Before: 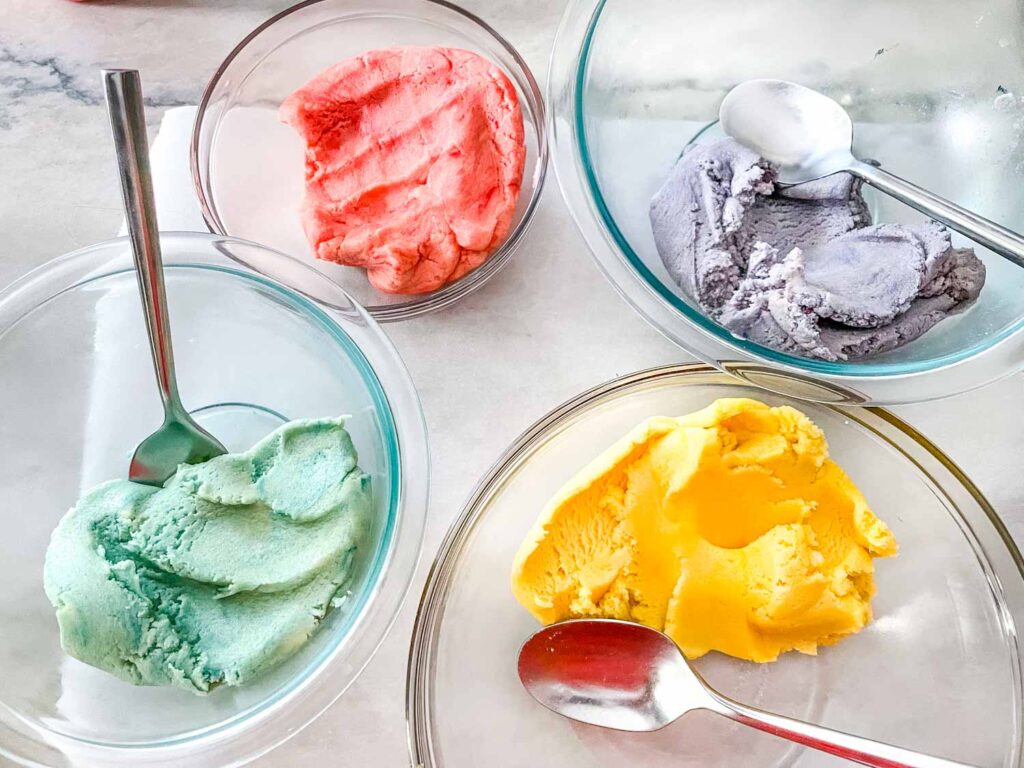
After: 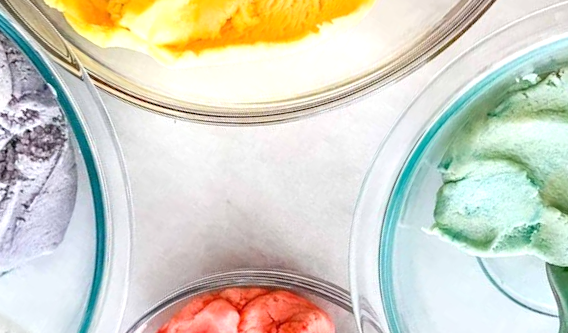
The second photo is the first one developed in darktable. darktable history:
crop and rotate: angle 147.86°, left 9.139%, top 15.612%, right 4.452%, bottom 16.902%
exposure: exposure 0.225 EV, compensate highlight preservation false
